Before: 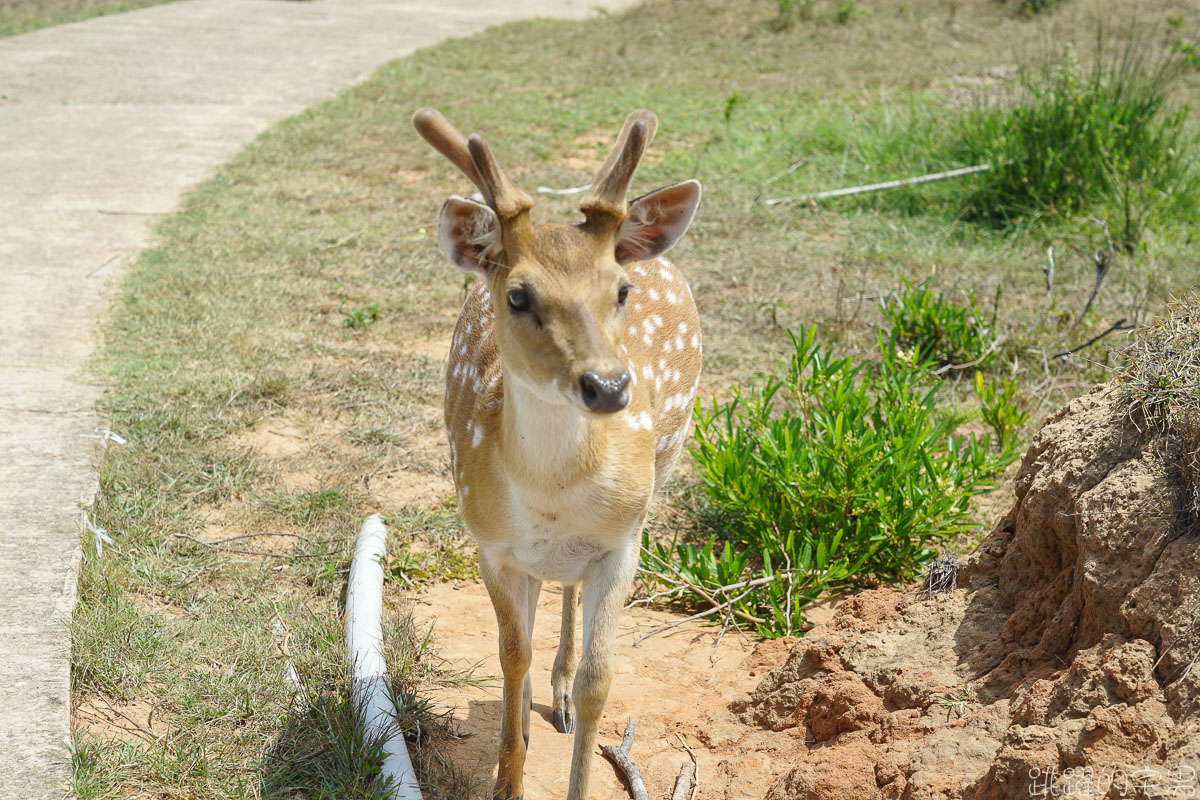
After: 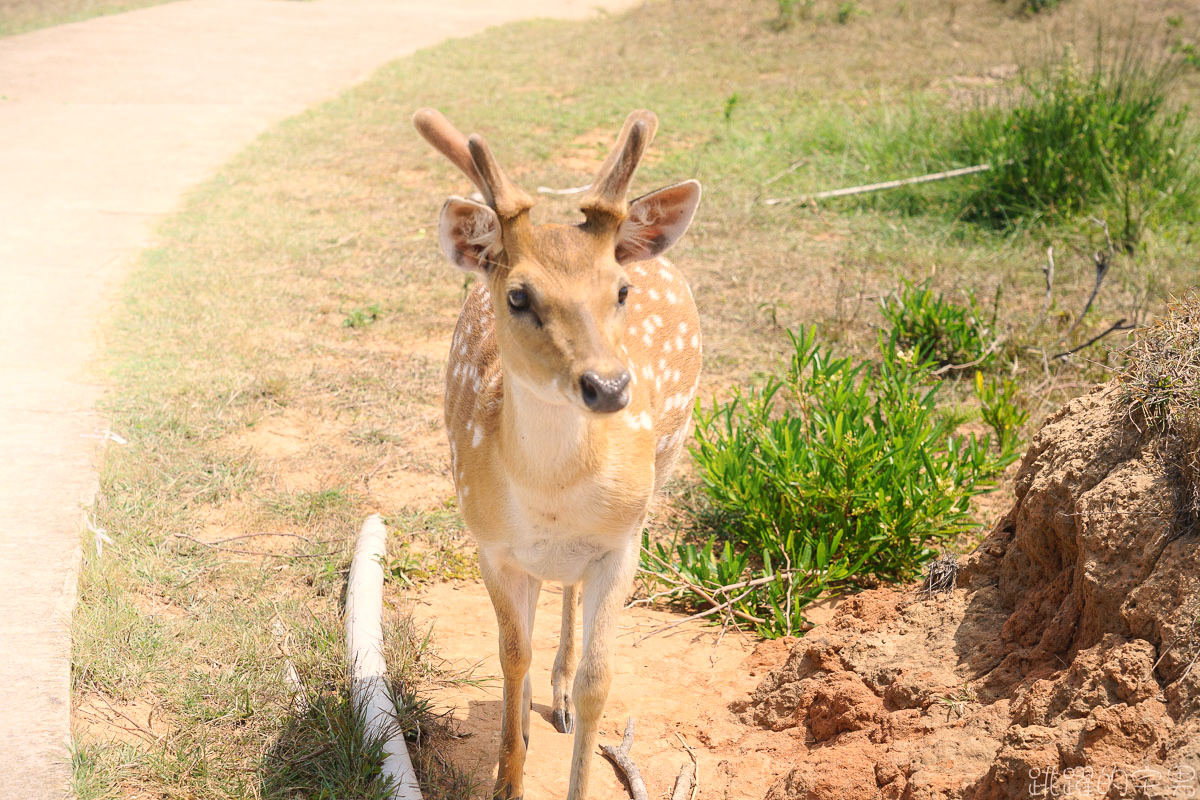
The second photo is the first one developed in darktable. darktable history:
shadows and highlights: highlights 70.7, soften with gaussian
vignetting: fall-off start 100%, fall-off radius 71%, brightness -0.434, saturation -0.2, width/height ratio 1.178, dithering 8-bit output, unbound false
grain: coarseness 14.57 ISO, strength 8.8%
white balance: red 1.127, blue 0.943
